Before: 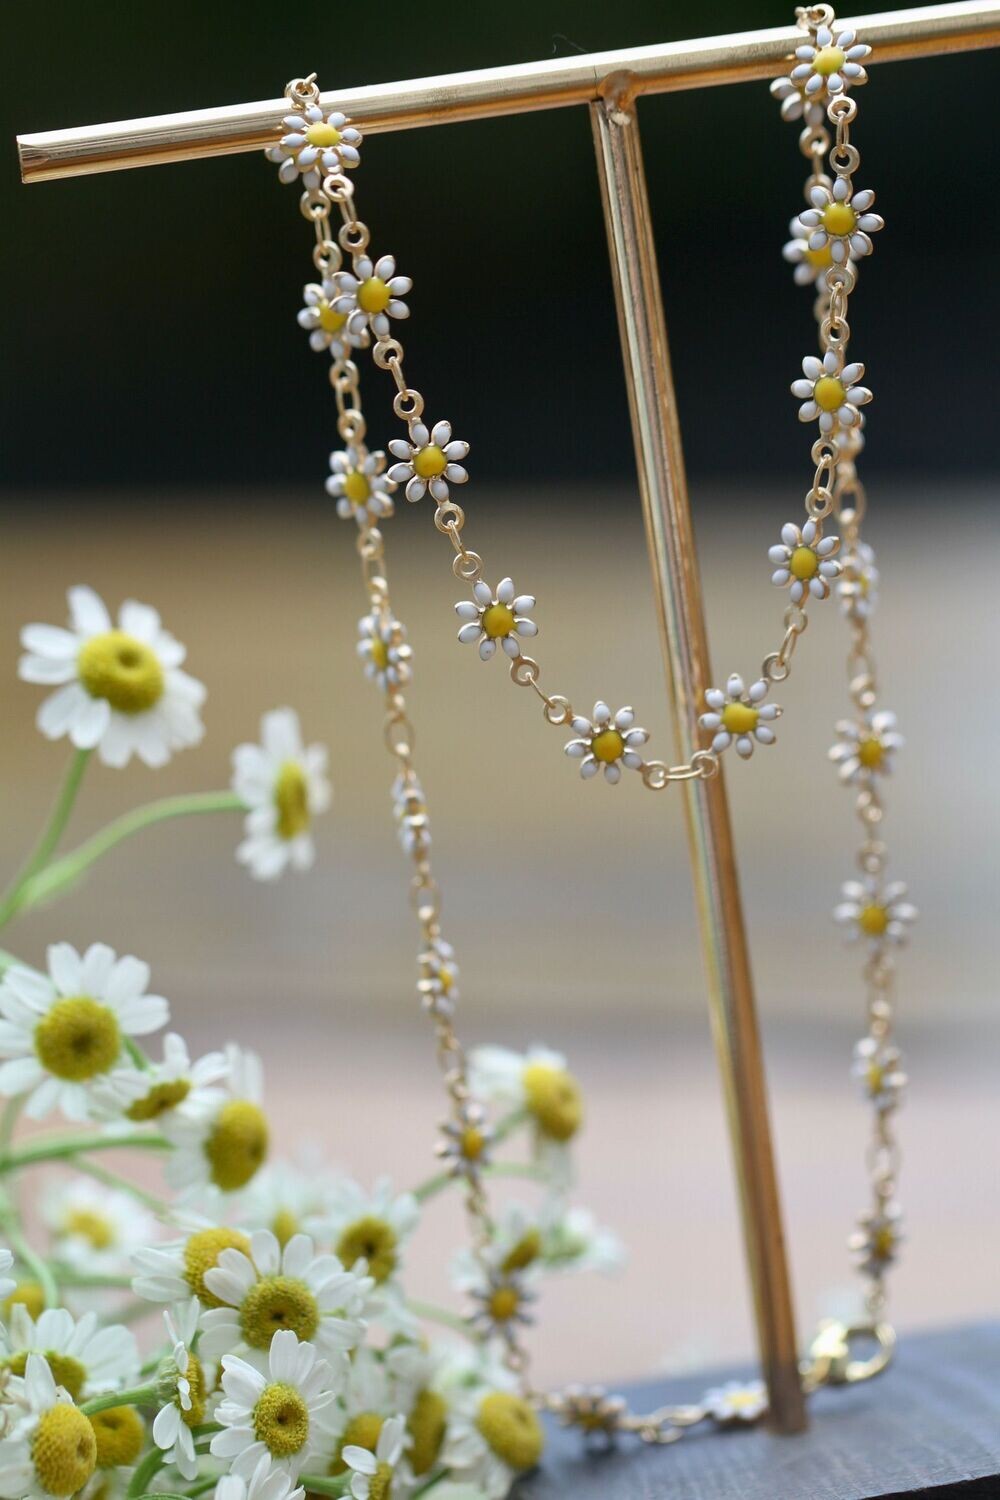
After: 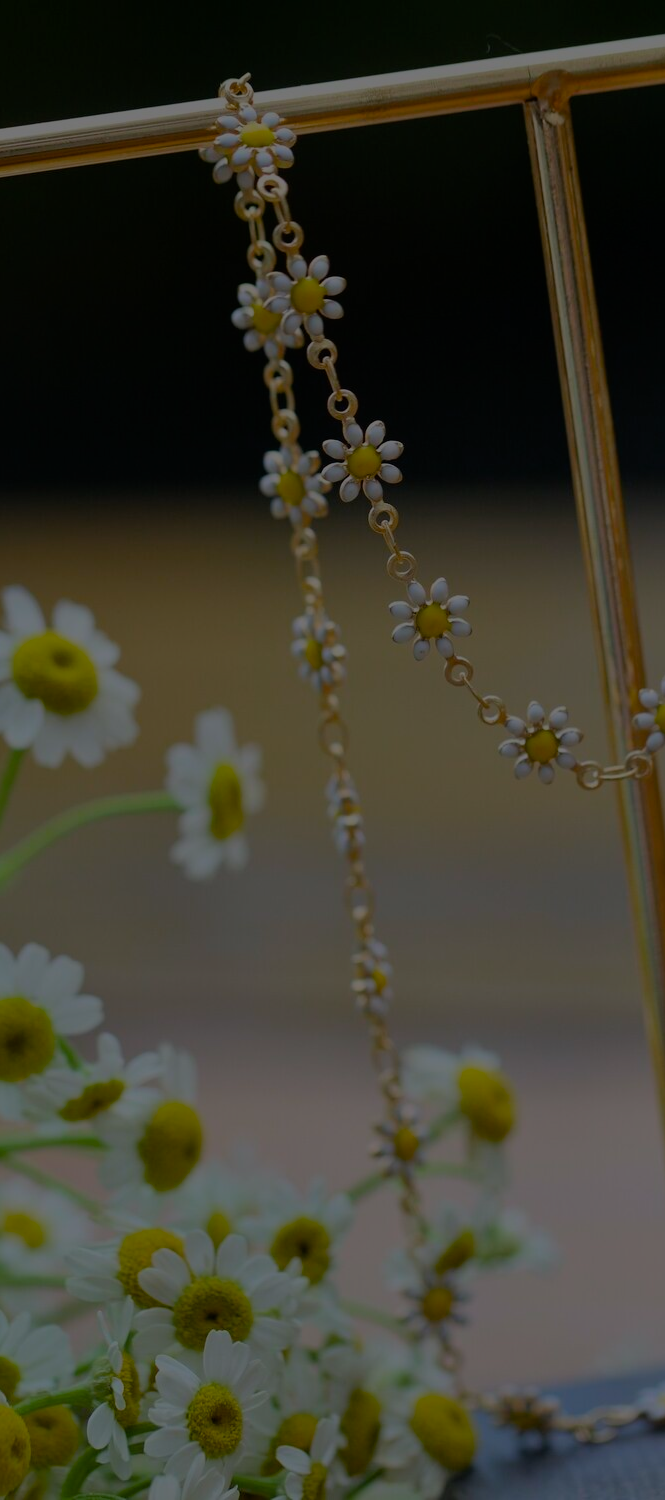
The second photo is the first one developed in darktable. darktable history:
exposure: exposure -2.434 EV, compensate exposure bias true, compensate highlight preservation false
filmic rgb: black relative exposure -7.65 EV, white relative exposure 4.56 EV, hardness 3.61
color balance rgb: linear chroma grading › global chroma 15.347%, perceptual saturation grading › global saturation 30.762%, contrast -29.942%
crop and rotate: left 6.636%, right 26.811%
